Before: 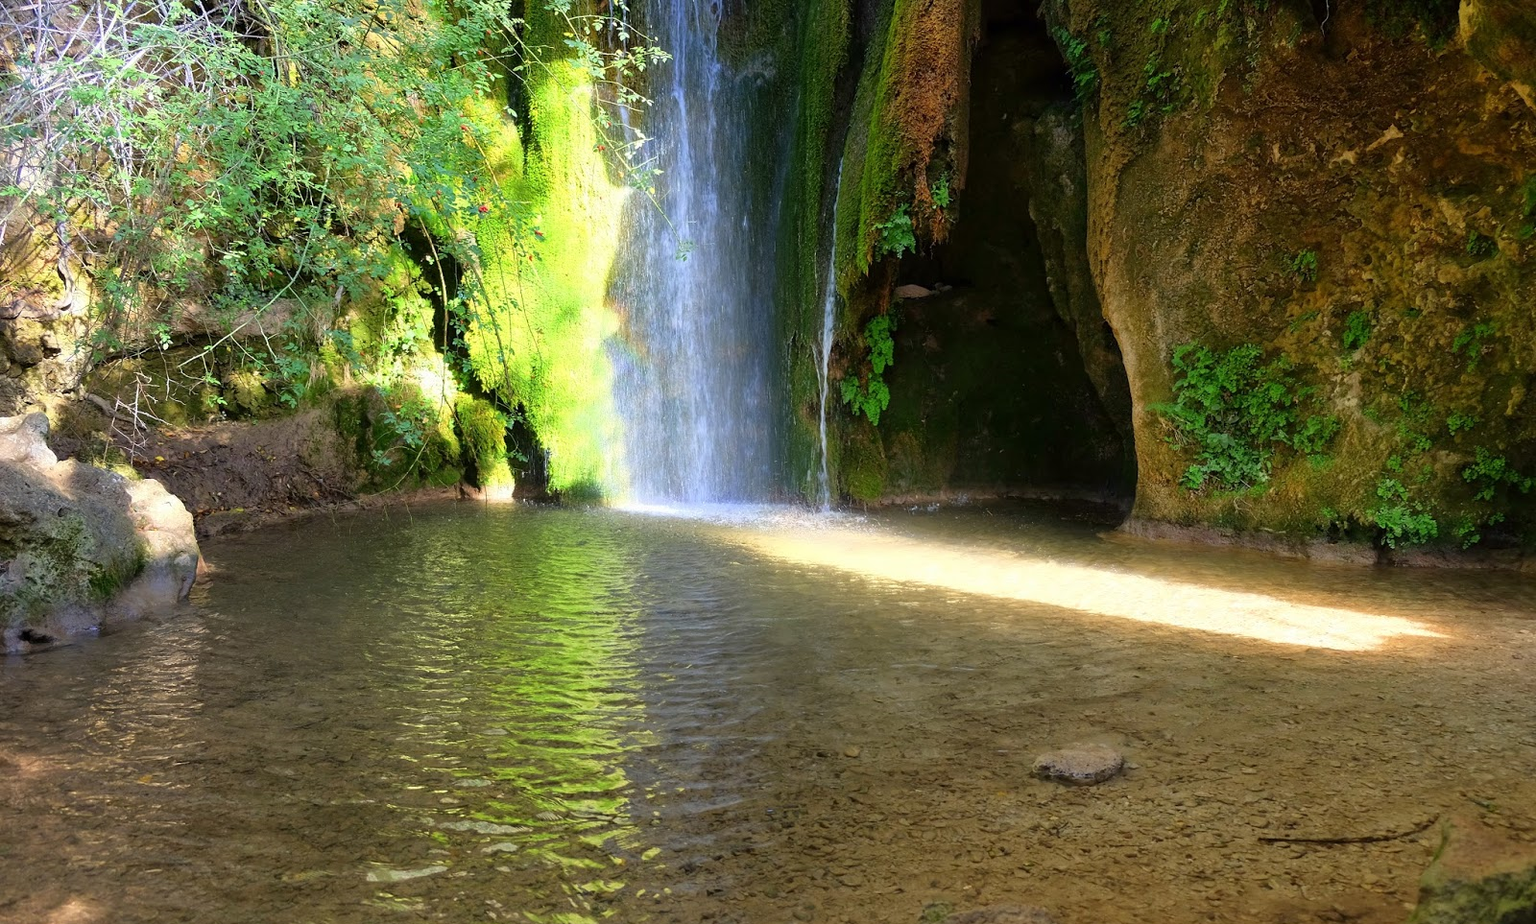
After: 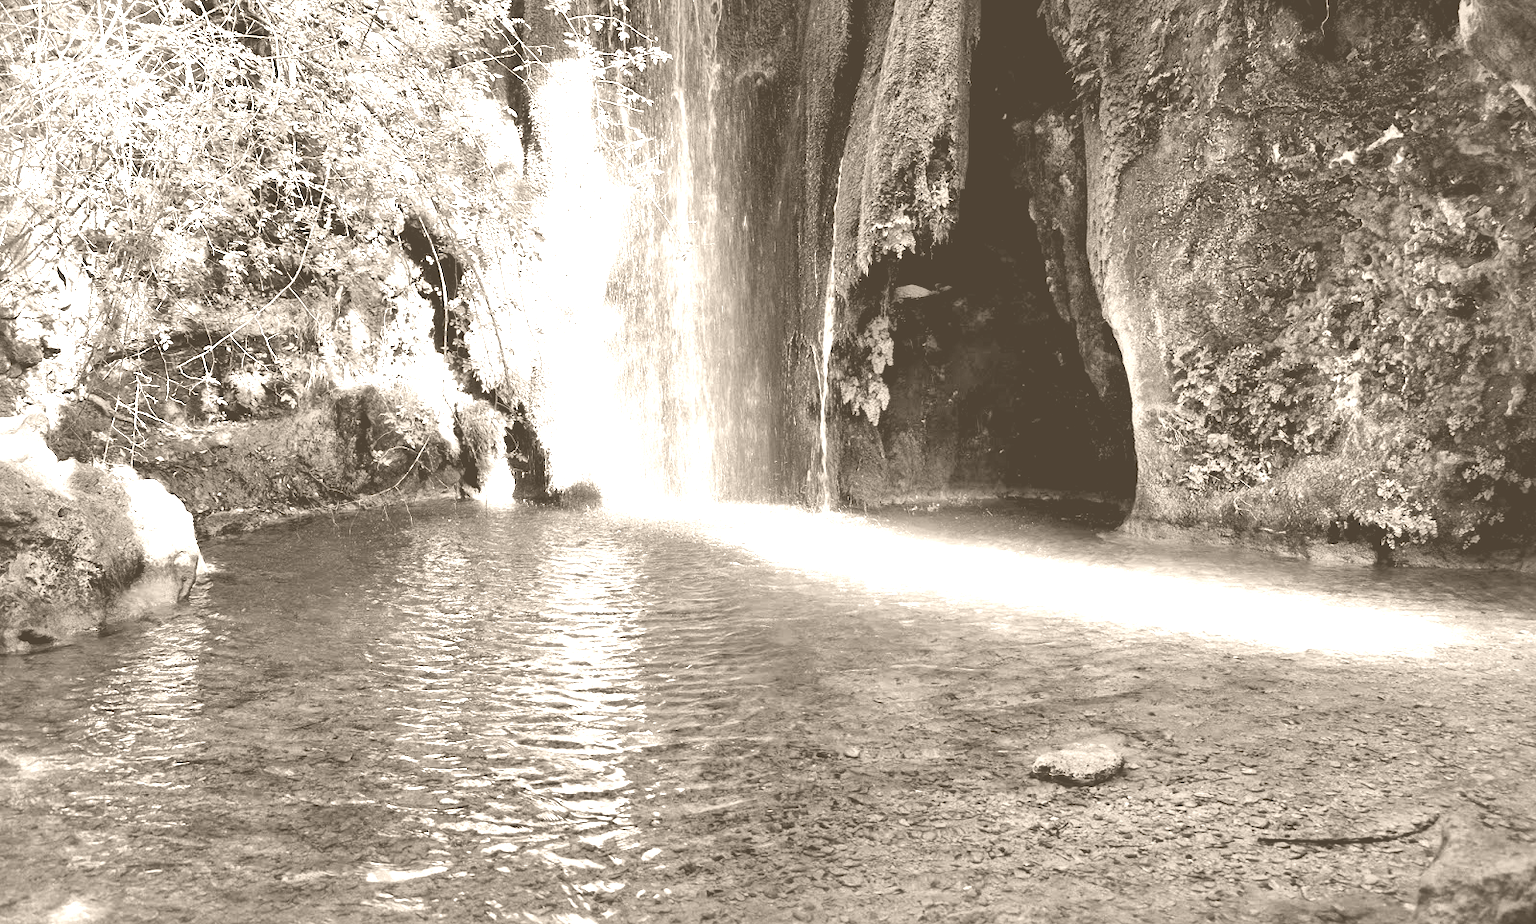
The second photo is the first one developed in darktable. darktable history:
colorize: hue 34.49°, saturation 35.33%, source mix 100%, version 1
local contrast: mode bilateral grid, contrast 44, coarseness 69, detail 214%, midtone range 0.2
